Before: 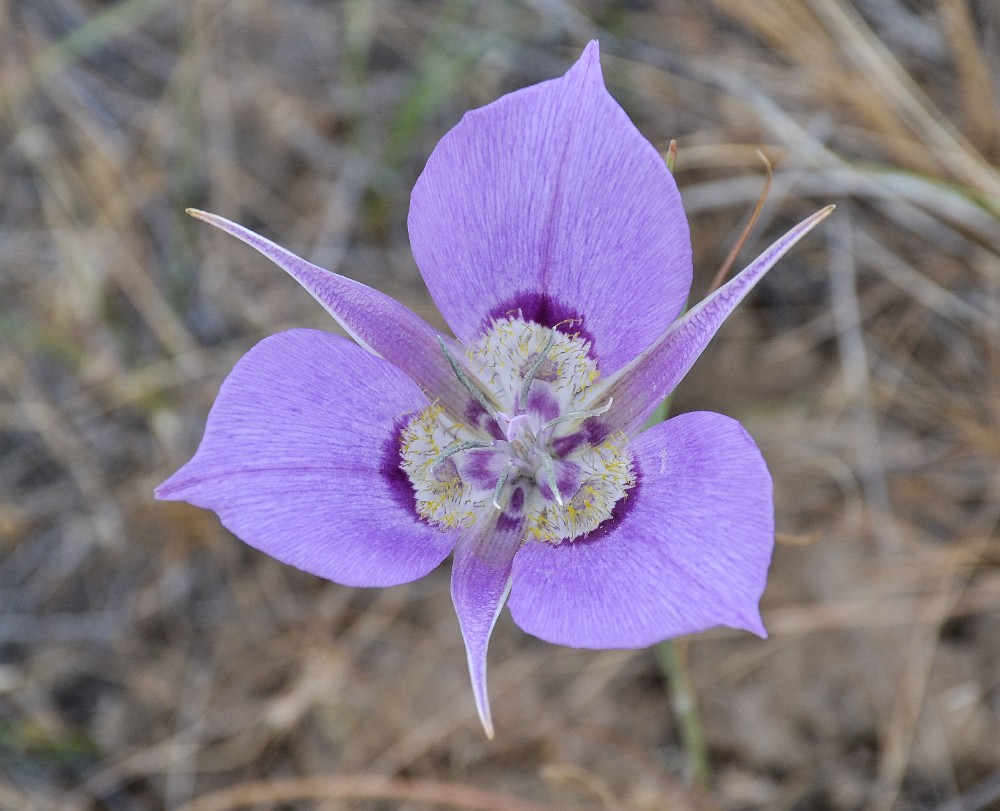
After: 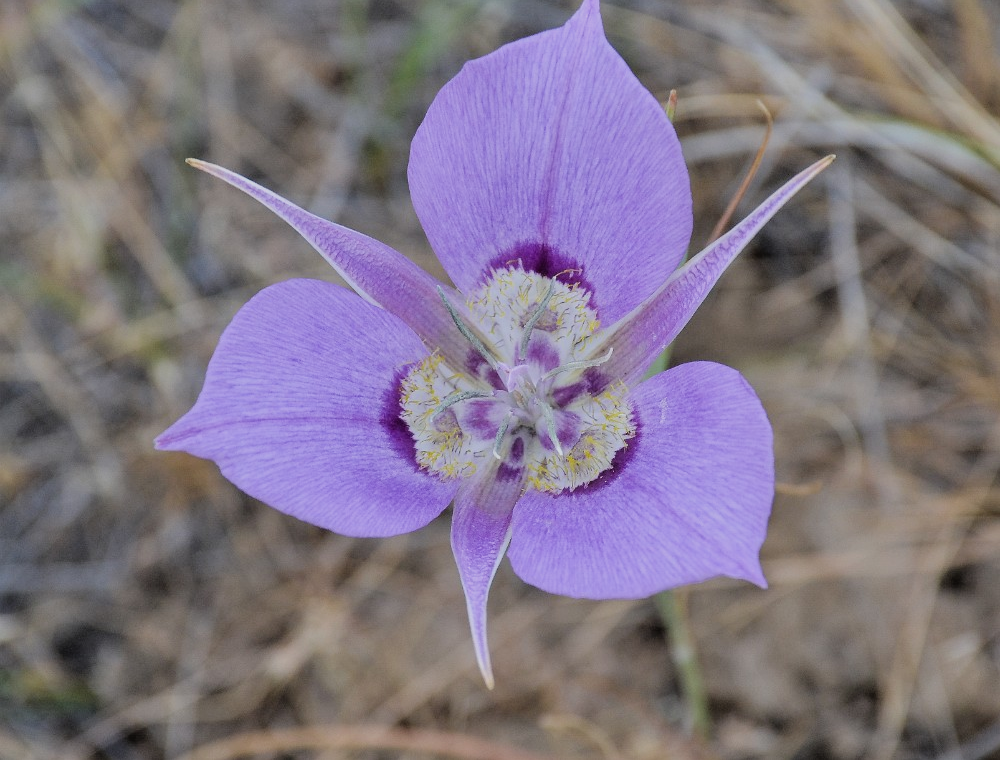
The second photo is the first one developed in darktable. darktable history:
crop and rotate: top 6.25%
filmic rgb: black relative exposure -7.92 EV, white relative exposure 4.13 EV, threshold 3 EV, hardness 4.02, latitude 51.22%, contrast 1.013, shadows ↔ highlights balance 5.35%, color science v5 (2021), contrast in shadows safe, contrast in highlights safe, enable highlight reconstruction true
